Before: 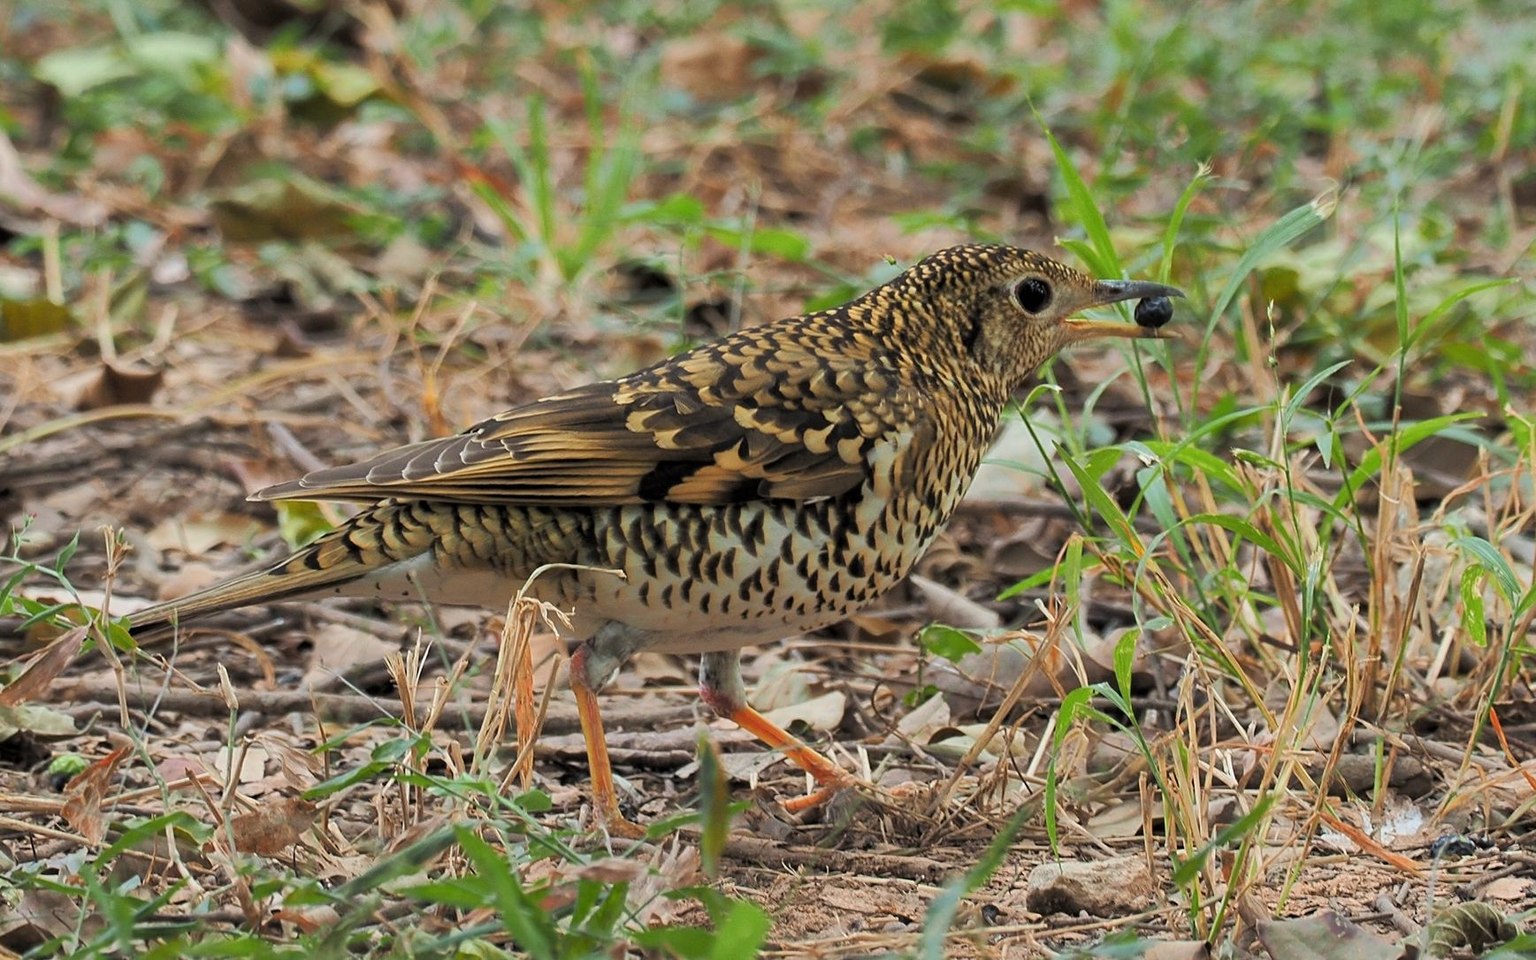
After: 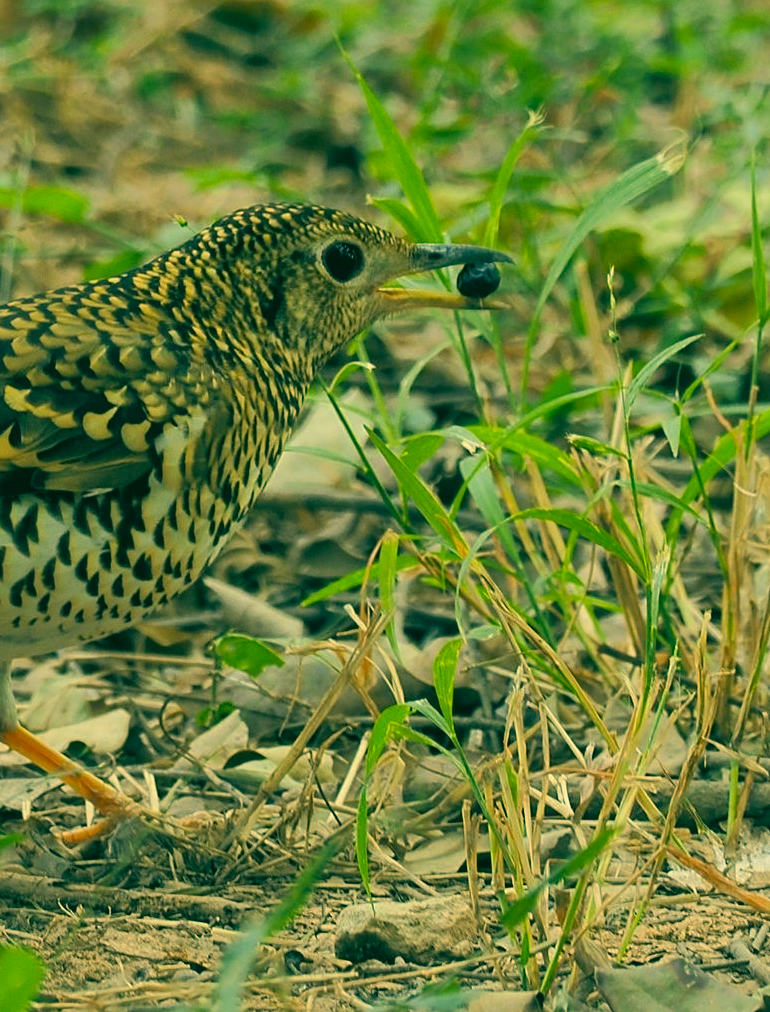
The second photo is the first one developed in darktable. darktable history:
color correction: highlights a* 2.23, highlights b* 33.87, shadows a* -36.59, shadows b* -5.54
crop: left 47.558%, top 6.759%, right 8.02%
